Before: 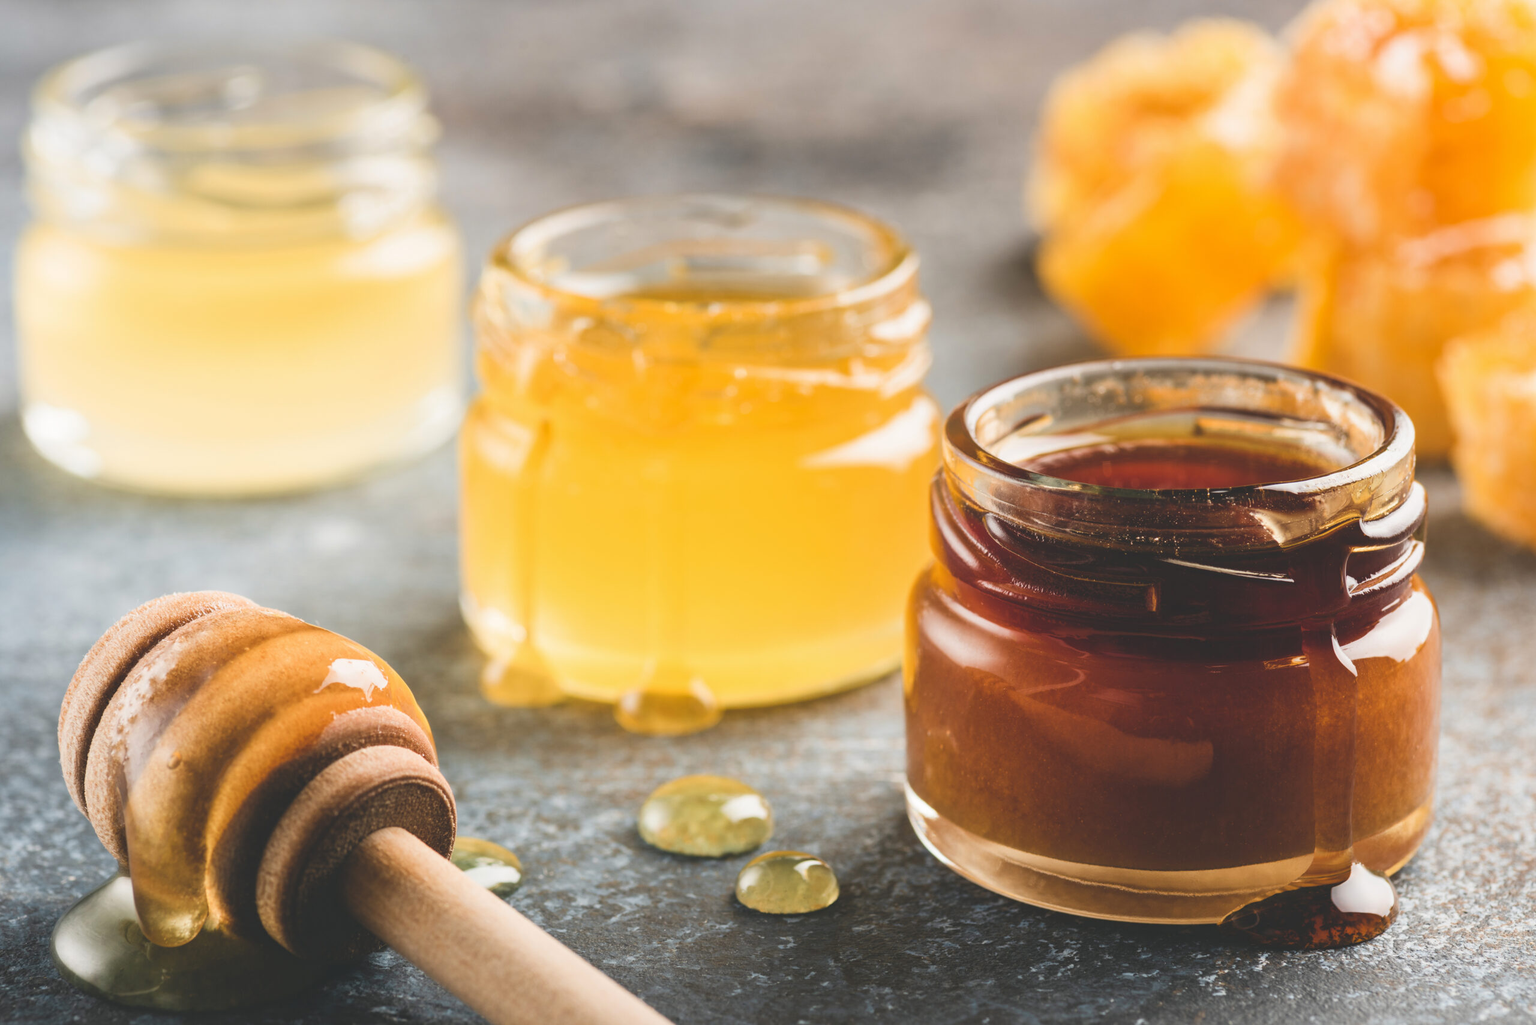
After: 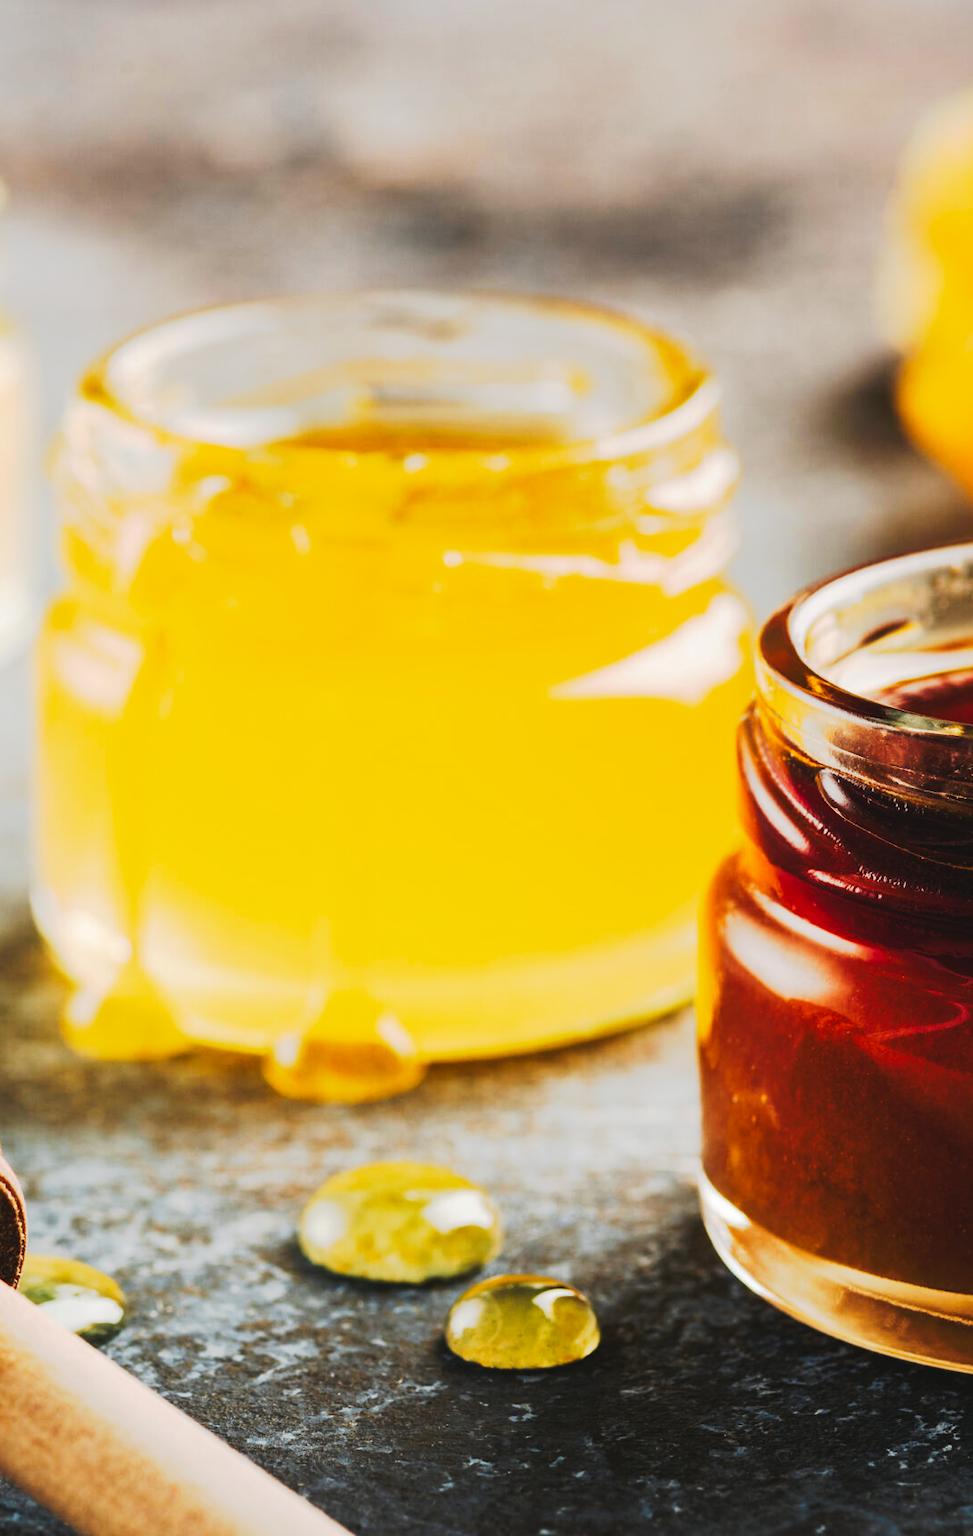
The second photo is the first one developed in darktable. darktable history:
tone curve: curves: ch0 [(0, 0) (0.003, 0.006) (0.011, 0.006) (0.025, 0.008) (0.044, 0.014) (0.069, 0.02) (0.1, 0.025) (0.136, 0.037) (0.177, 0.053) (0.224, 0.086) (0.277, 0.13) (0.335, 0.189) (0.399, 0.253) (0.468, 0.375) (0.543, 0.521) (0.623, 0.671) (0.709, 0.789) (0.801, 0.841) (0.898, 0.889) (1, 1)], preserve colors none
crop: left 28.591%, right 29.109%
